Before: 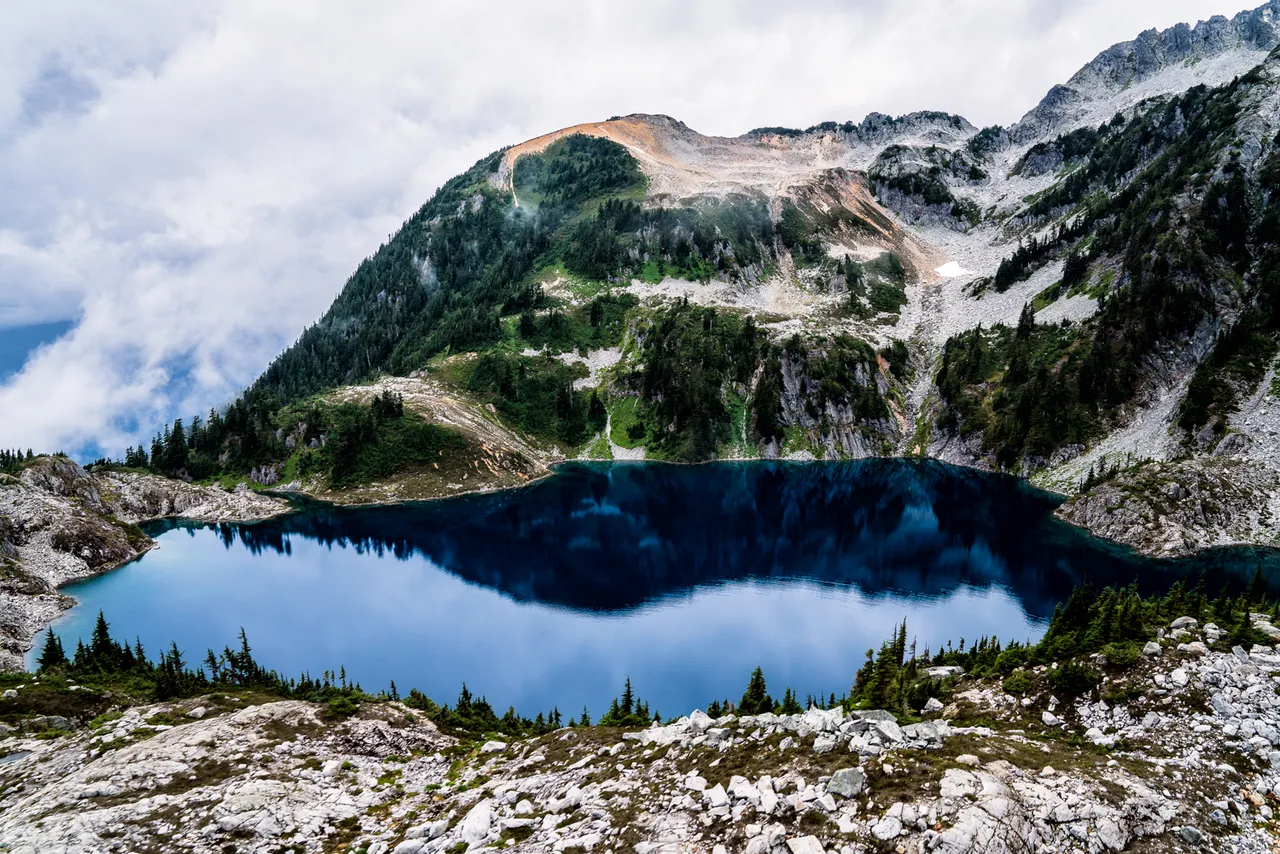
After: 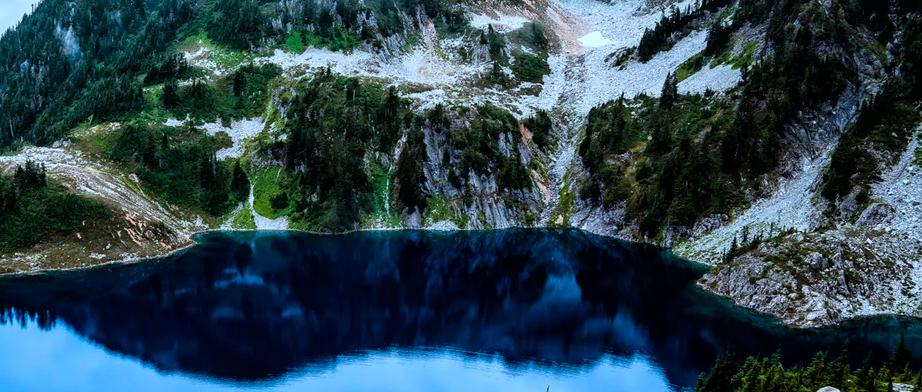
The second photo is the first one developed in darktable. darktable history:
crop and rotate: left 27.938%, top 27.046%, bottom 27.046%
color correction: highlights a* -9.35, highlights b* -23.15
color balance rgb: perceptual saturation grading › global saturation 30%, global vibrance 10%
